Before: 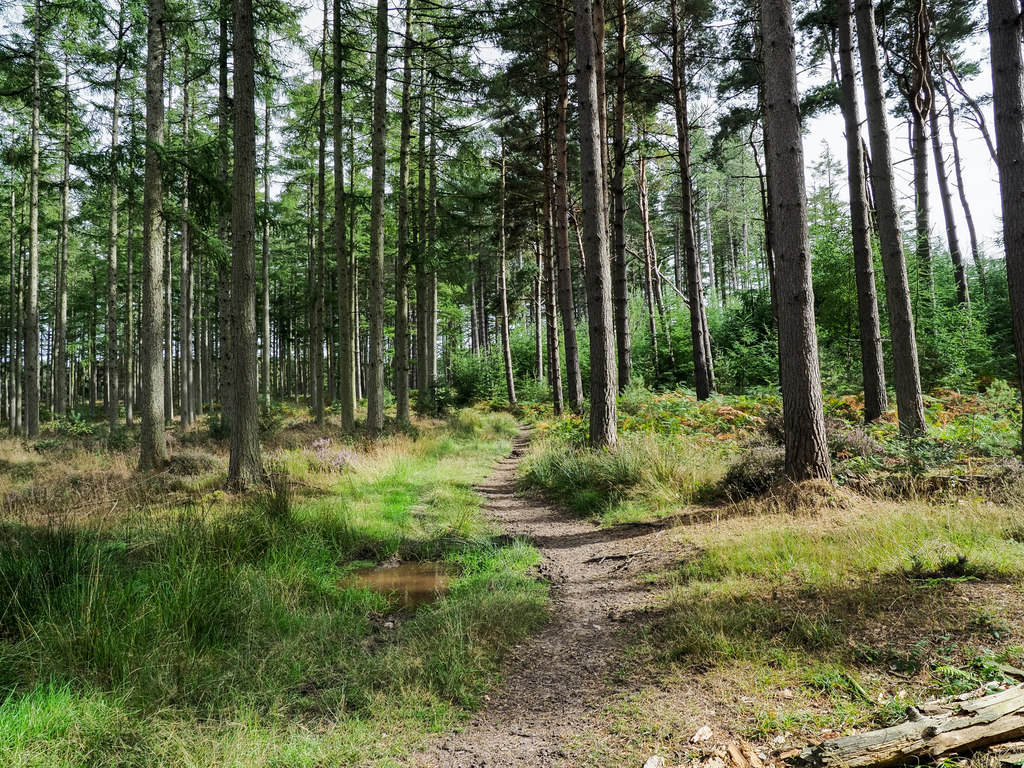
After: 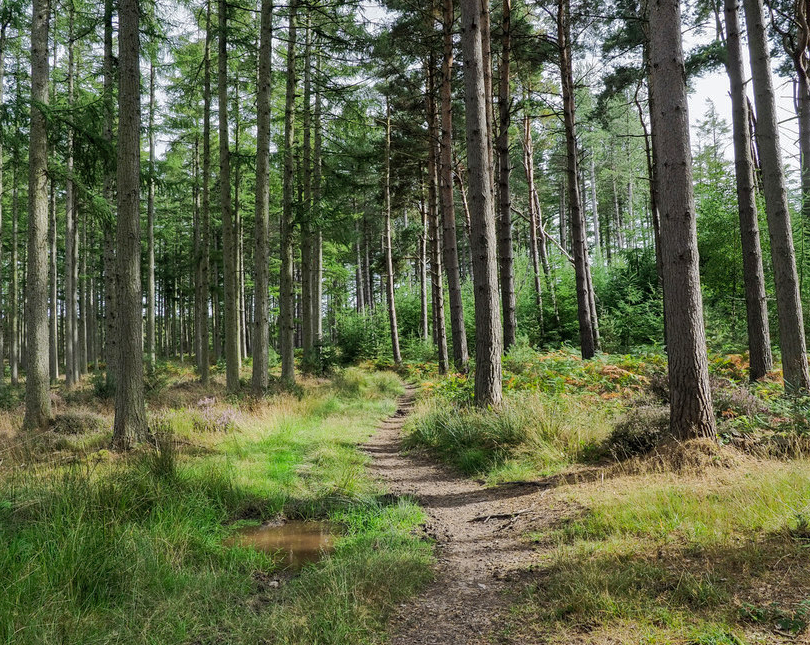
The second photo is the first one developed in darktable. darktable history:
crop: left 11.311%, top 5.385%, right 9.56%, bottom 10.568%
shadows and highlights: on, module defaults
